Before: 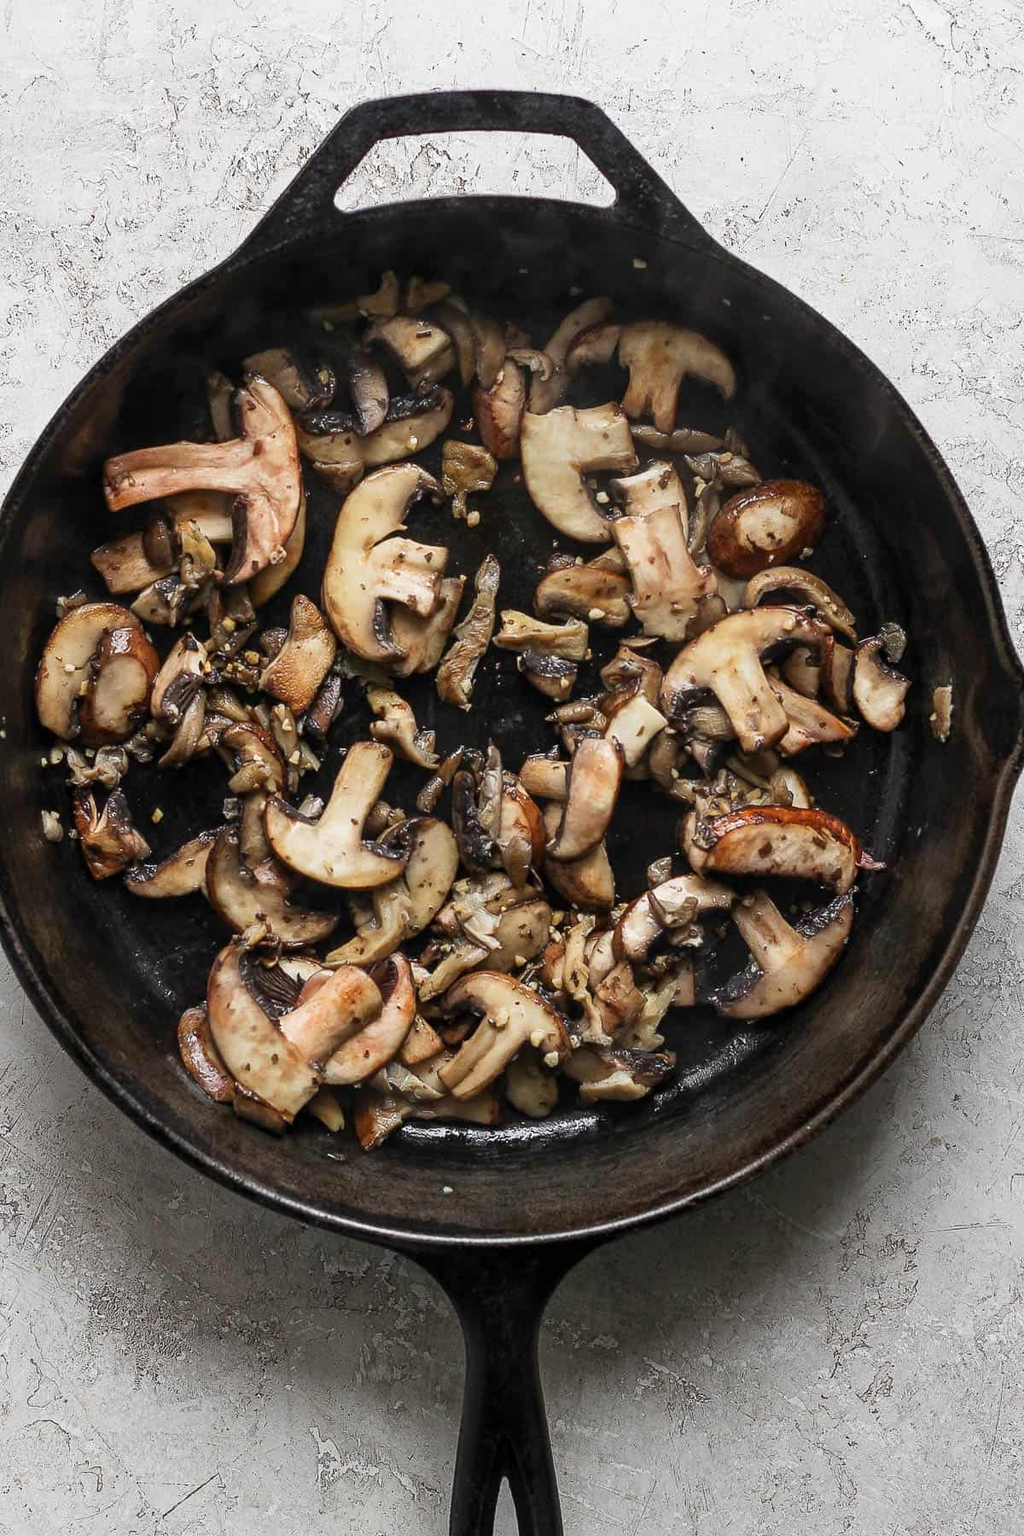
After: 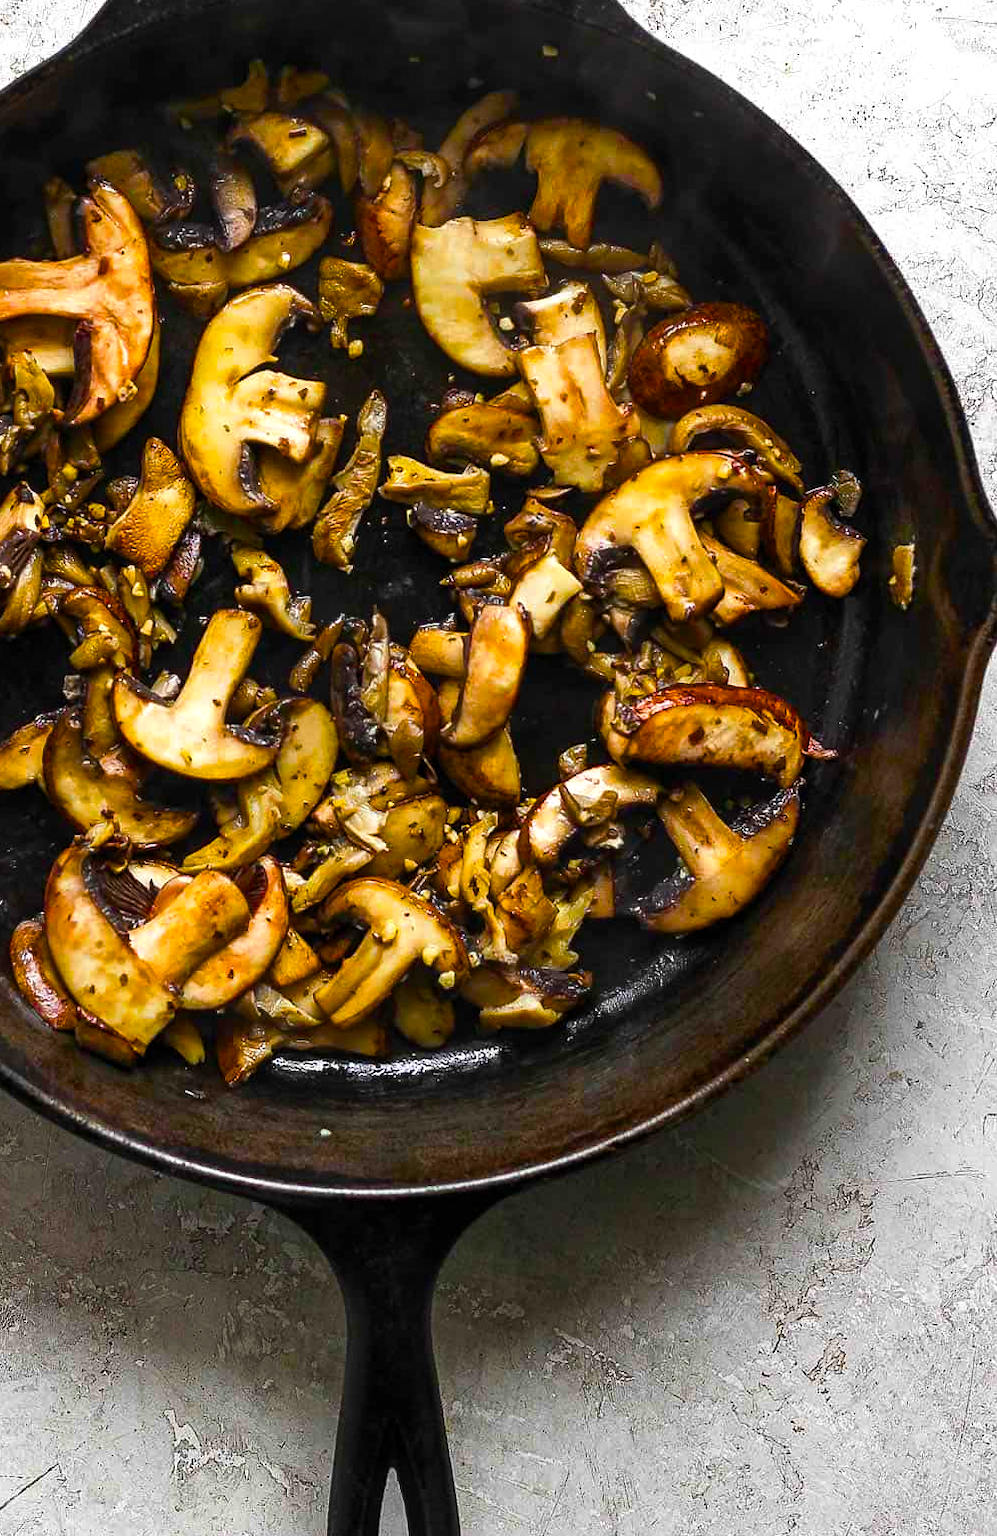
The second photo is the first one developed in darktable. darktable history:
crop: left 16.511%, top 14.374%
color balance rgb: perceptual saturation grading › global saturation 64.875%, perceptual saturation grading › highlights 59.124%, perceptual saturation grading › mid-tones 49.691%, perceptual saturation grading › shadows 49.784%, perceptual brilliance grading › highlights 10.955%, perceptual brilliance grading › shadows -11.155%
